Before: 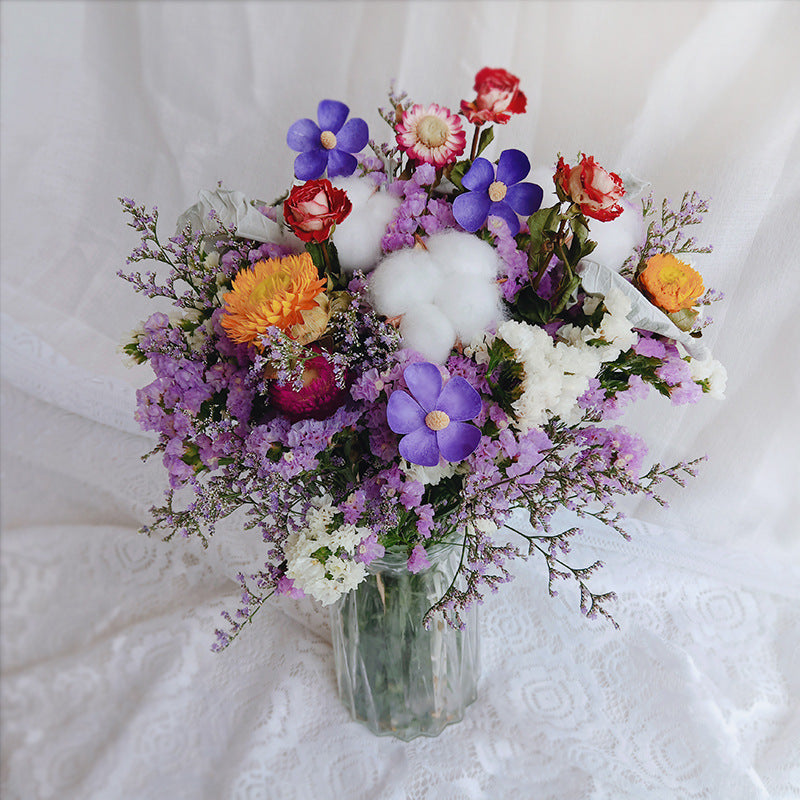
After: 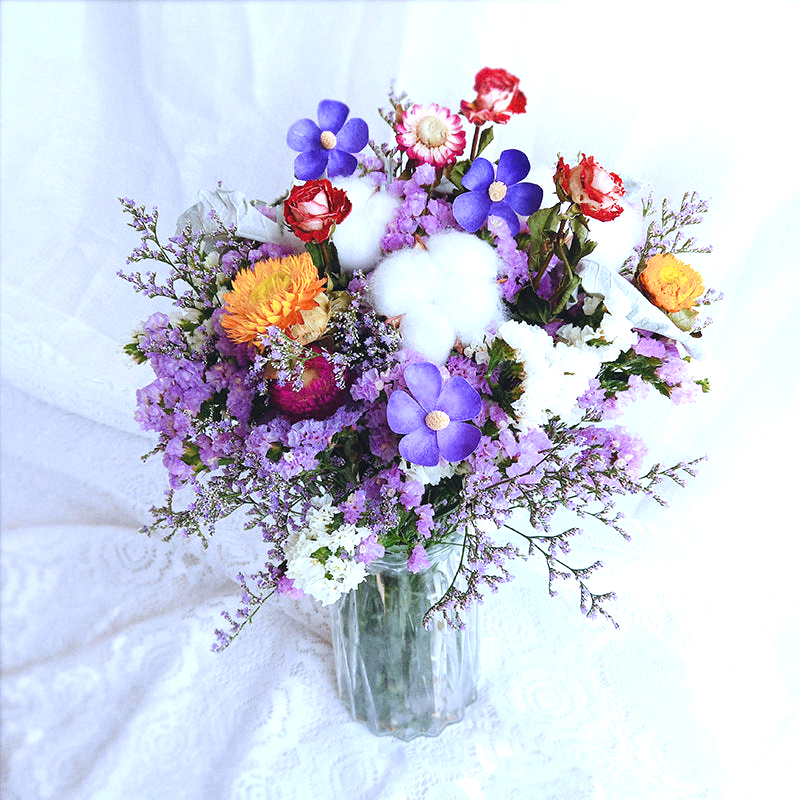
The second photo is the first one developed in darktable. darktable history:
white balance: red 0.926, green 1.003, blue 1.133
exposure: black level correction 0, exposure 0.9 EV, compensate highlight preservation false
grain: coarseness 0.09 ISO
